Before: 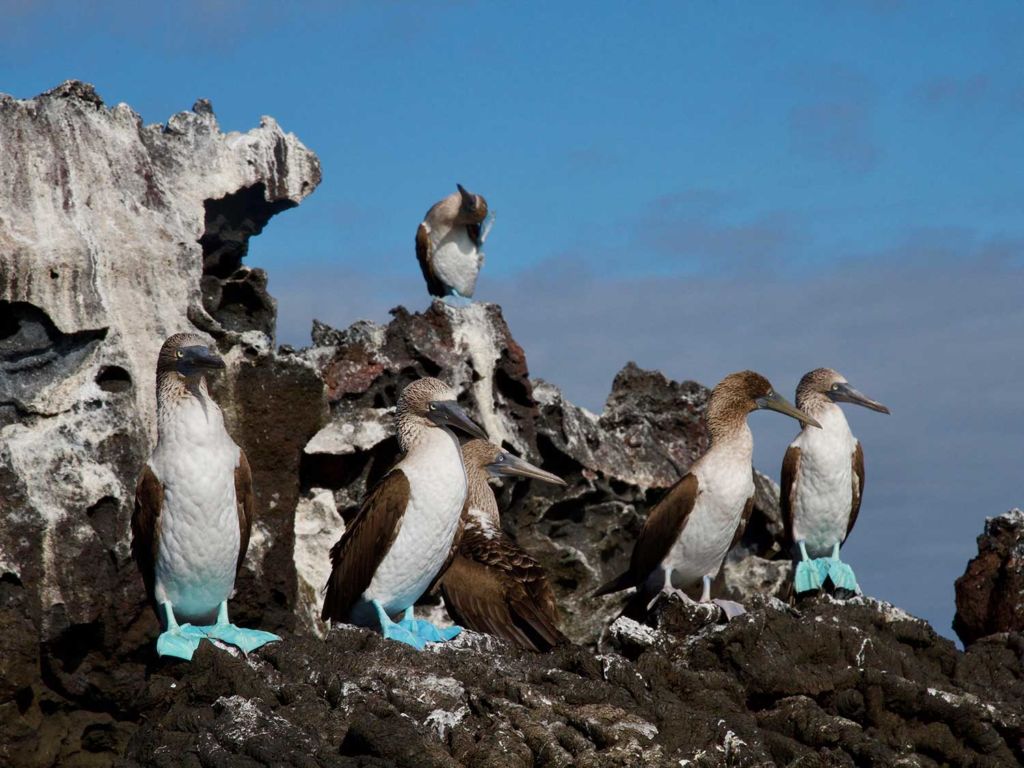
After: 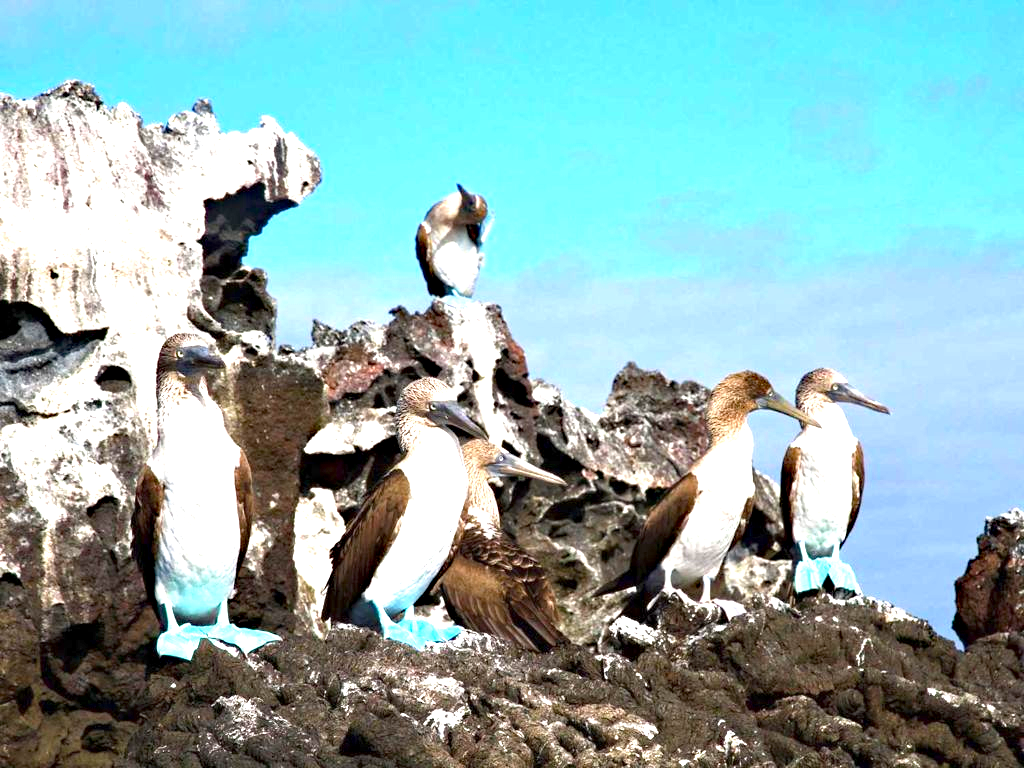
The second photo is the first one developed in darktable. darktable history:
haze removal: compatibility mode true, adaptive false
exposure: exposure 2.003 EV, compensate highlight preservation false
